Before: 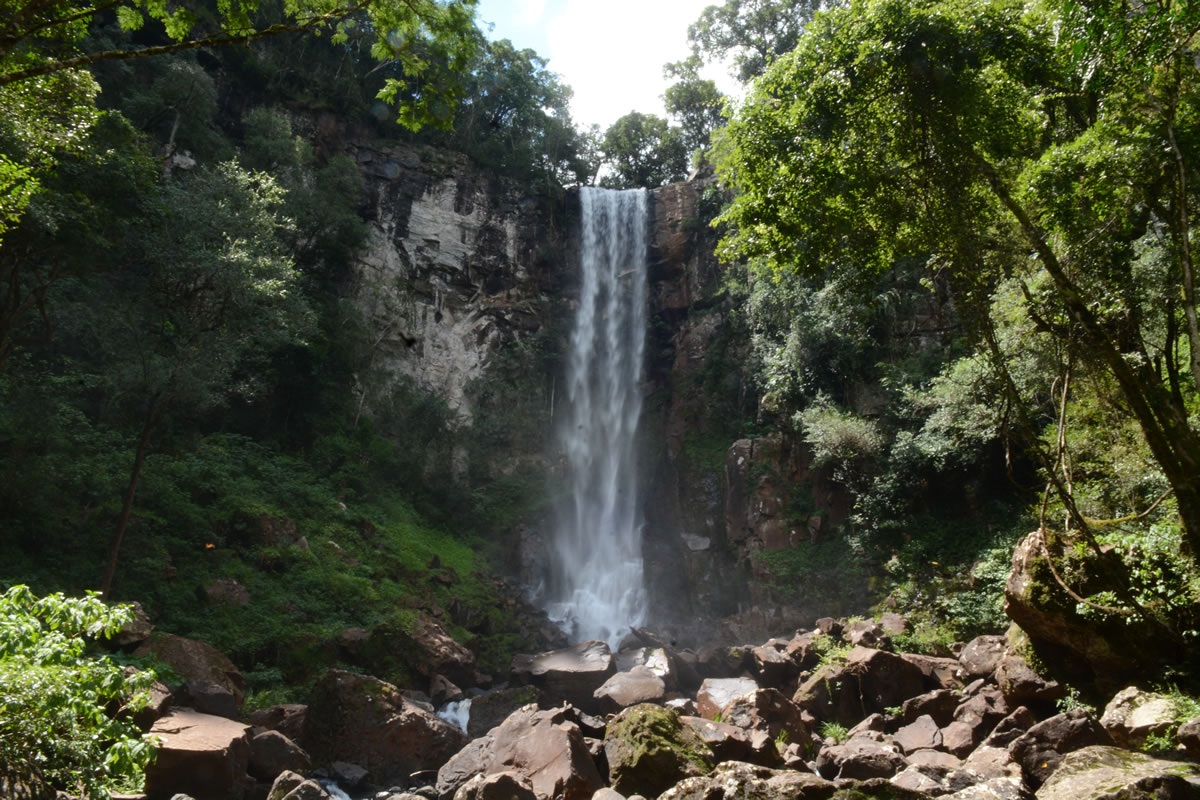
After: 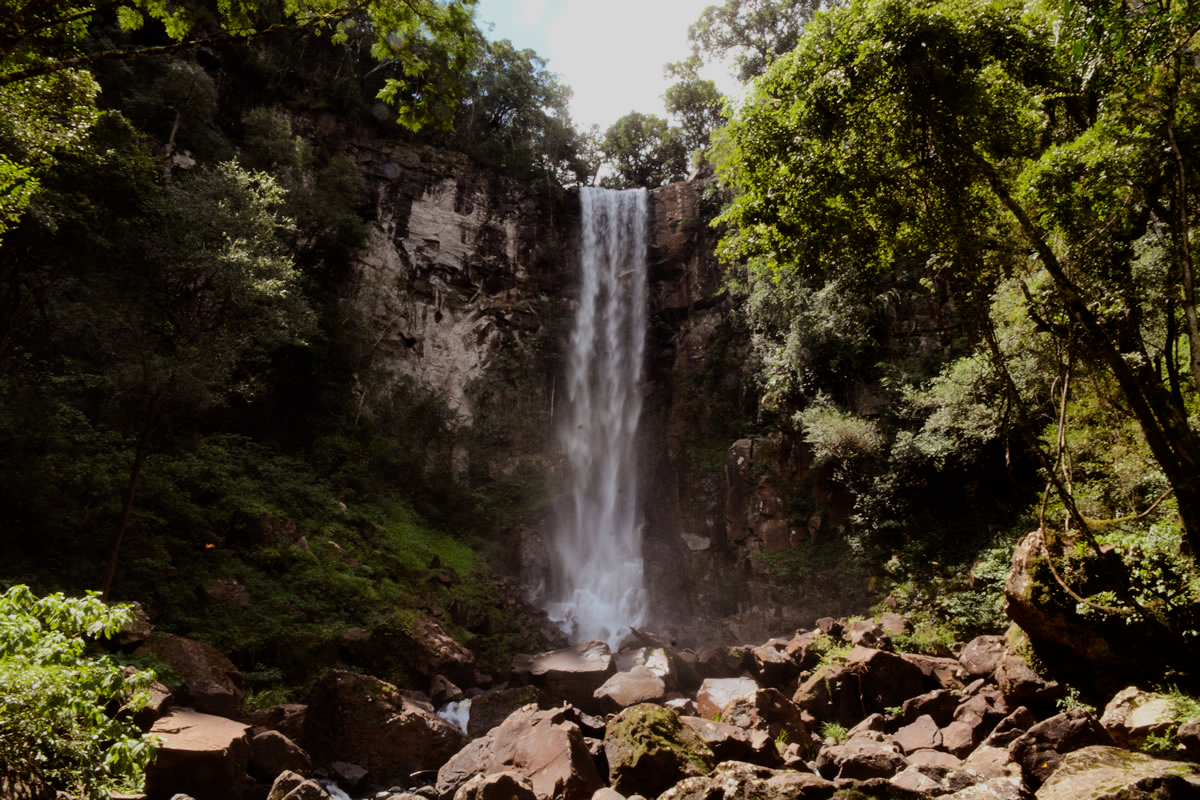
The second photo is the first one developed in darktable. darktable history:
rgb levels: mode RGB, independent channels, levels [[0, 0.5, 1], [0, 0.521, 1], [0, 0.536, 1]]
filmic rgb: black relative exposure -7.82 EV, white relative exposure 4.29 EV, hardness 3.86, color science v6 (2022)
